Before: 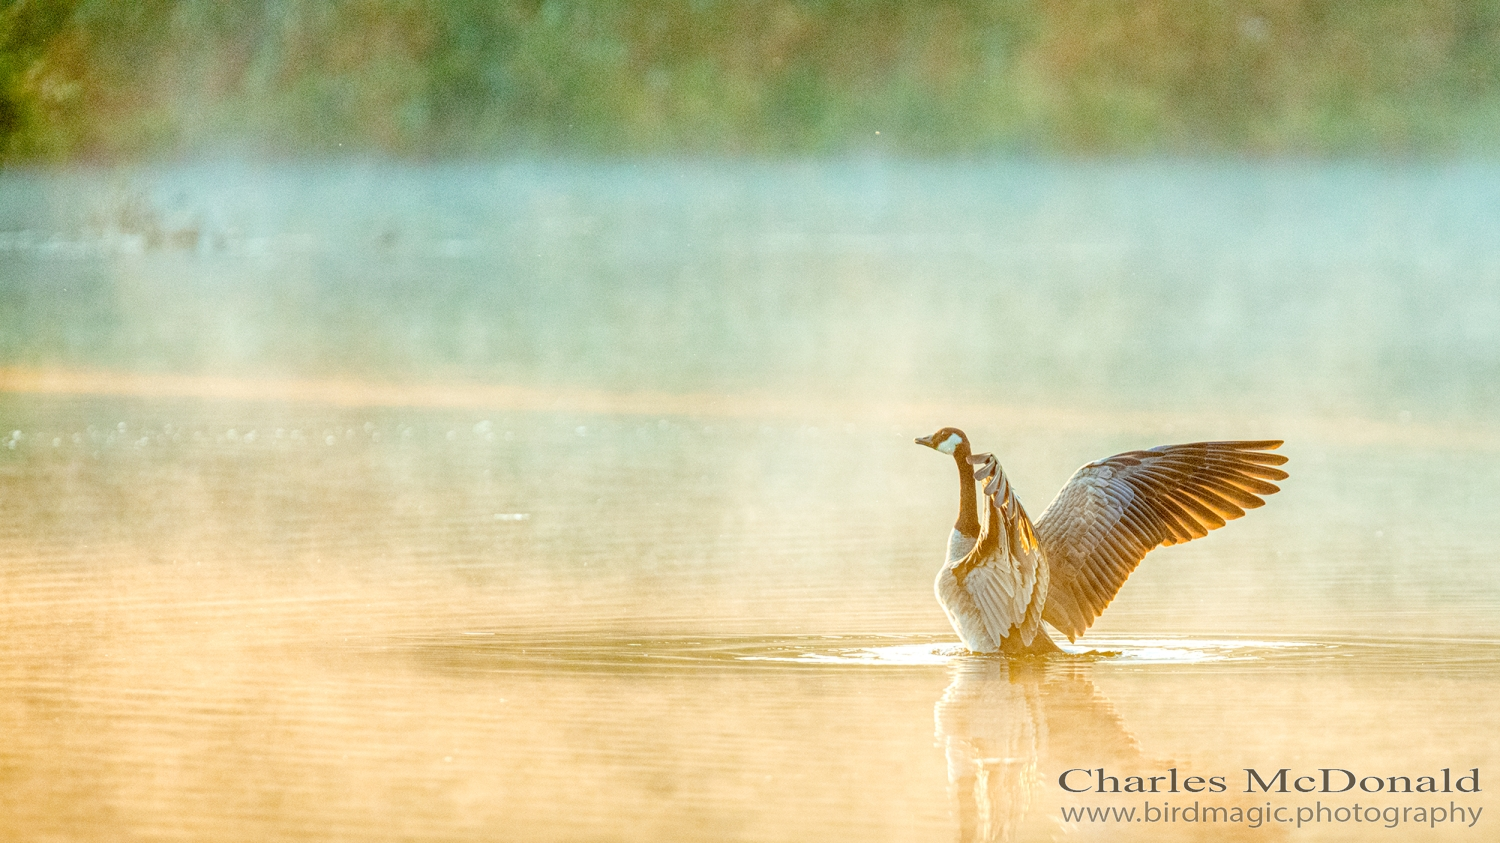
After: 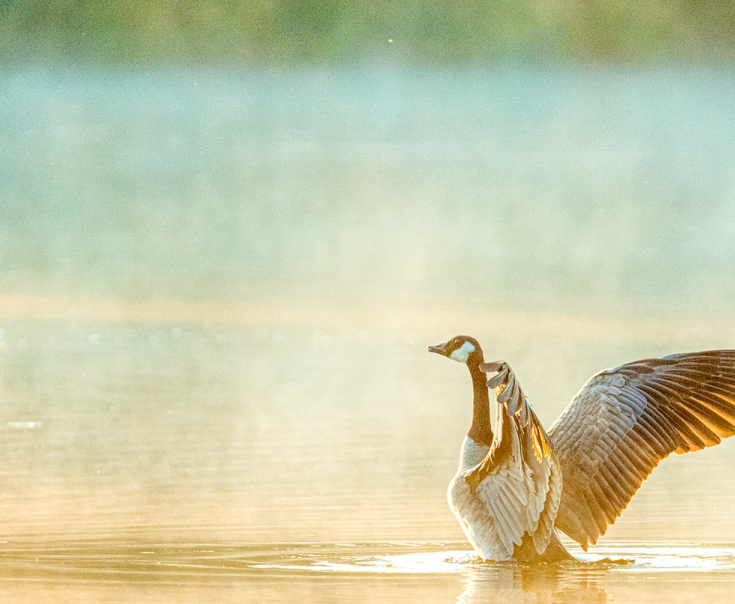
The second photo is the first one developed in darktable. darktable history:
crop: left 32.489%, top 10.919%, right 18.484%, bottom 17.399%
